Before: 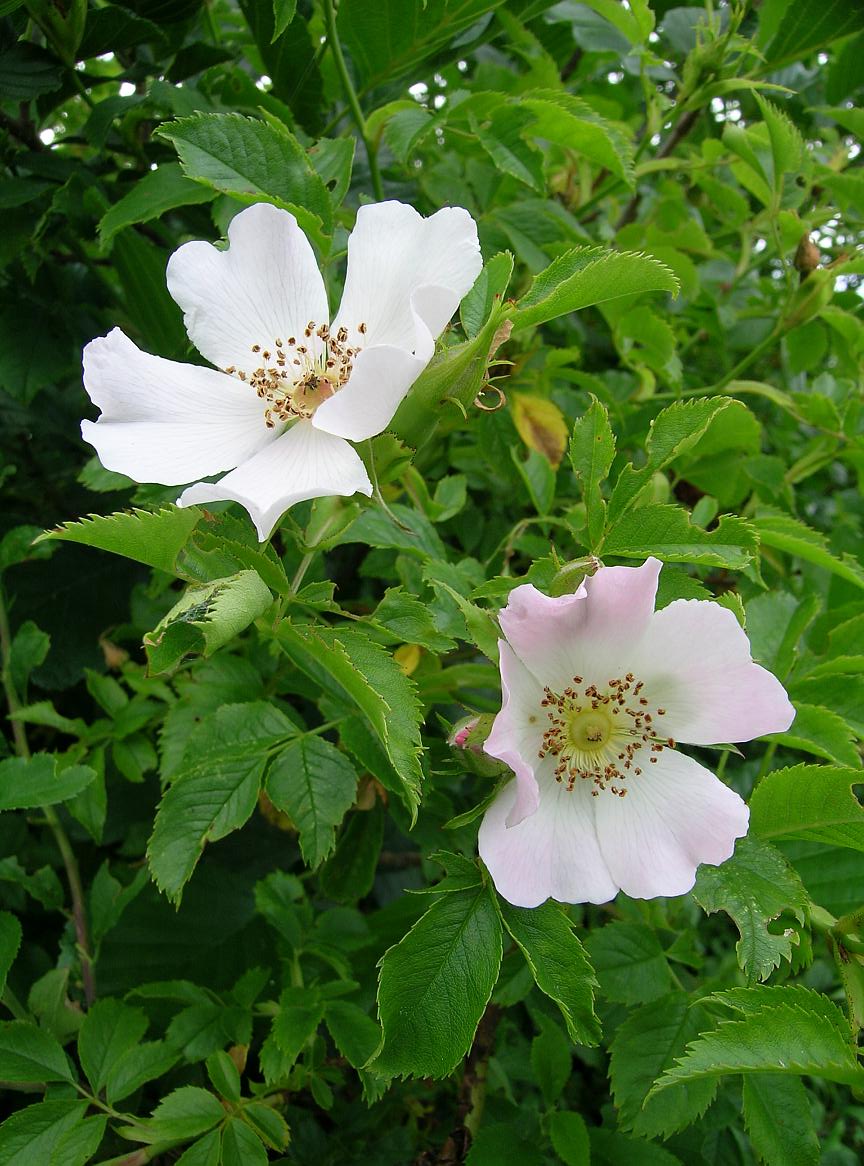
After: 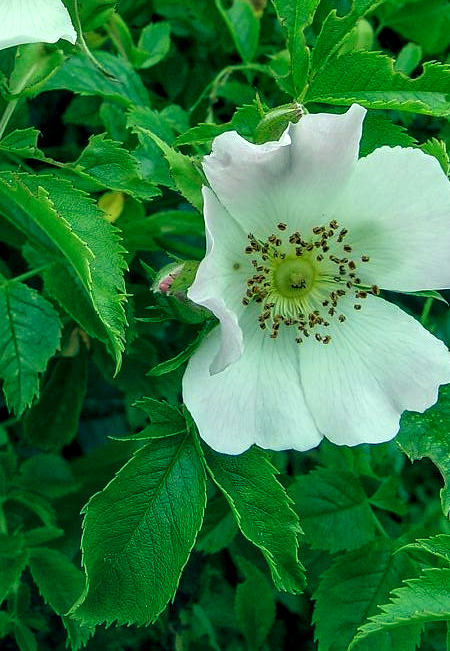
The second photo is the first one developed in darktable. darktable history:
local contrast: detail 153%
crop: left 34.28%, top 38.875%, right 13.574%, bottom 5.239%
color correction: highlights a* -19.79, highlights b* 9.79, shadows a* -21.14, shadows b* -10.8
